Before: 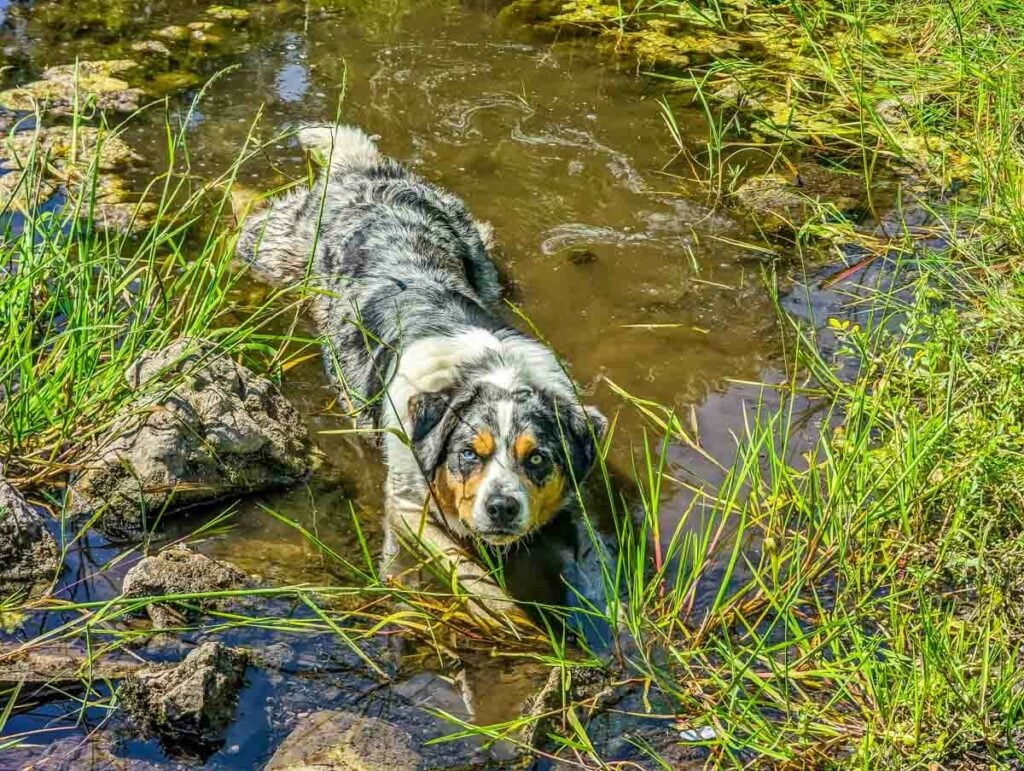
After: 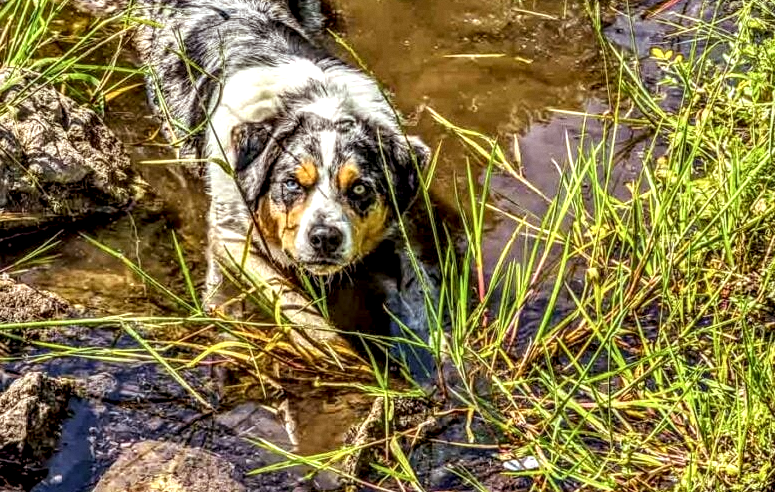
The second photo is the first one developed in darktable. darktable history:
crop and rotate: left 17.299%, top 35.115%, right 7.015%, bottom 1.024%
grain: coarseness 14.57 ISO, strength 8.8%
local contrast: highlights 19%, detail 186%
rgb levels: mode RGB, independent channels, levels [[0, 0.474, 1], [0, 0.5, 1], [0, 0.5, 1]]
